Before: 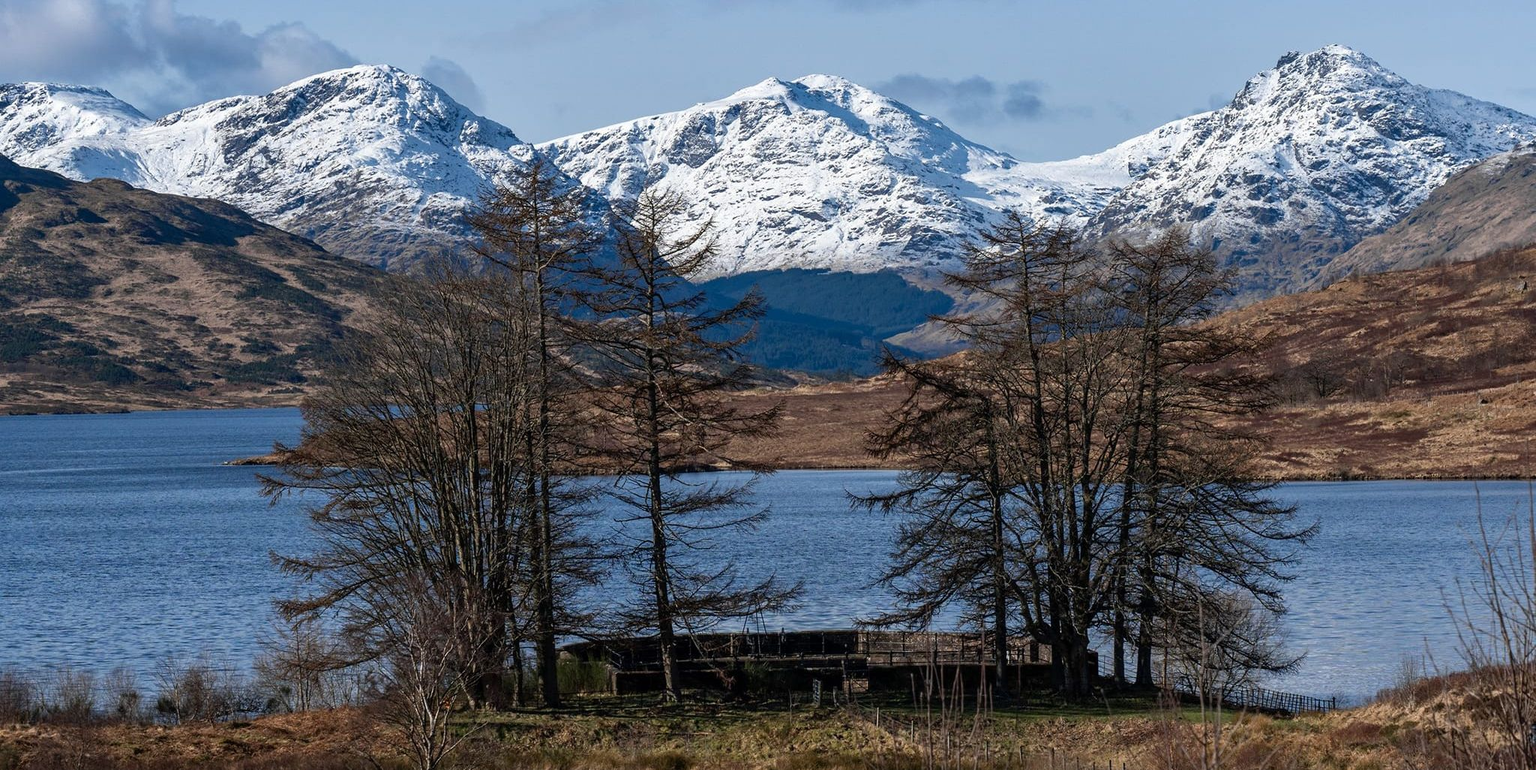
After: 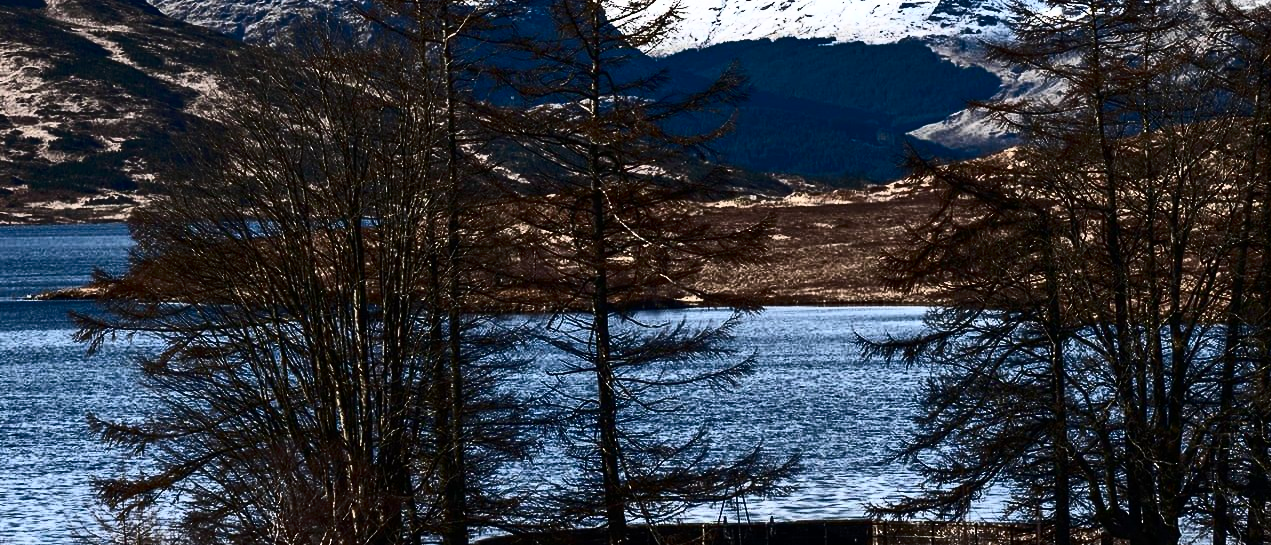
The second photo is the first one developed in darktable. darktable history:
crop: left 13.312%, top 31.28%, right 24.627%, bottom 15.582%
contrast brightness saturation: contrast 0.93, brightness 0.2
